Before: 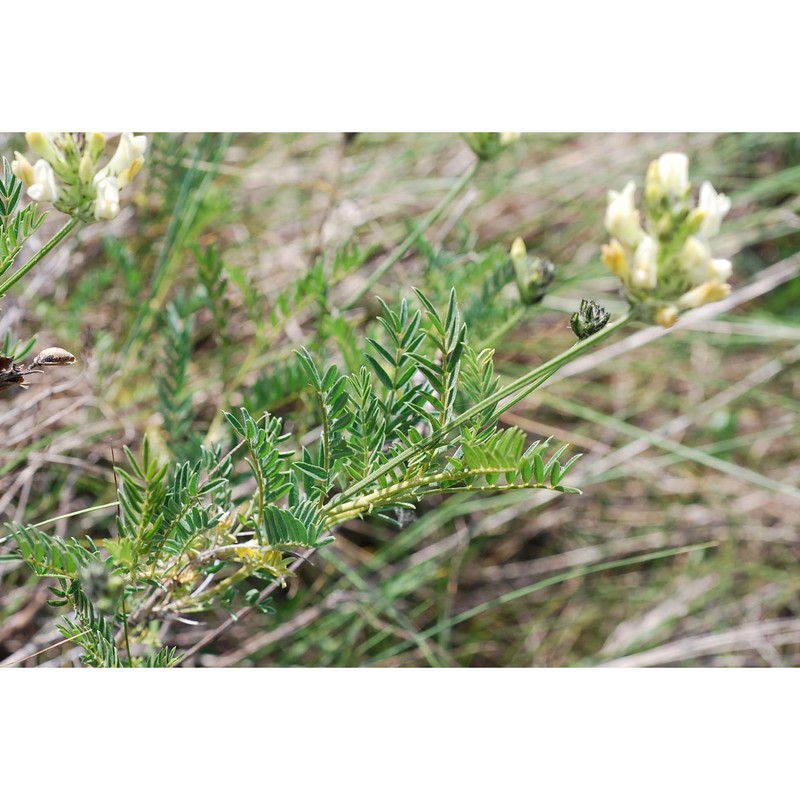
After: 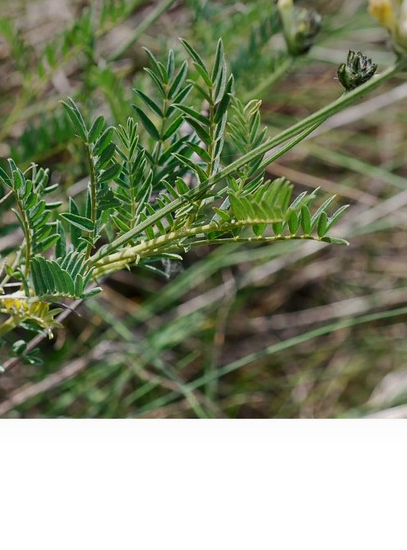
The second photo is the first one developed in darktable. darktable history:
graduated density: on, module defaults
contrast brightness saturation: brightness -0.09
crop and rotate: left 29.237%, top 31.152%, right 19.807%
